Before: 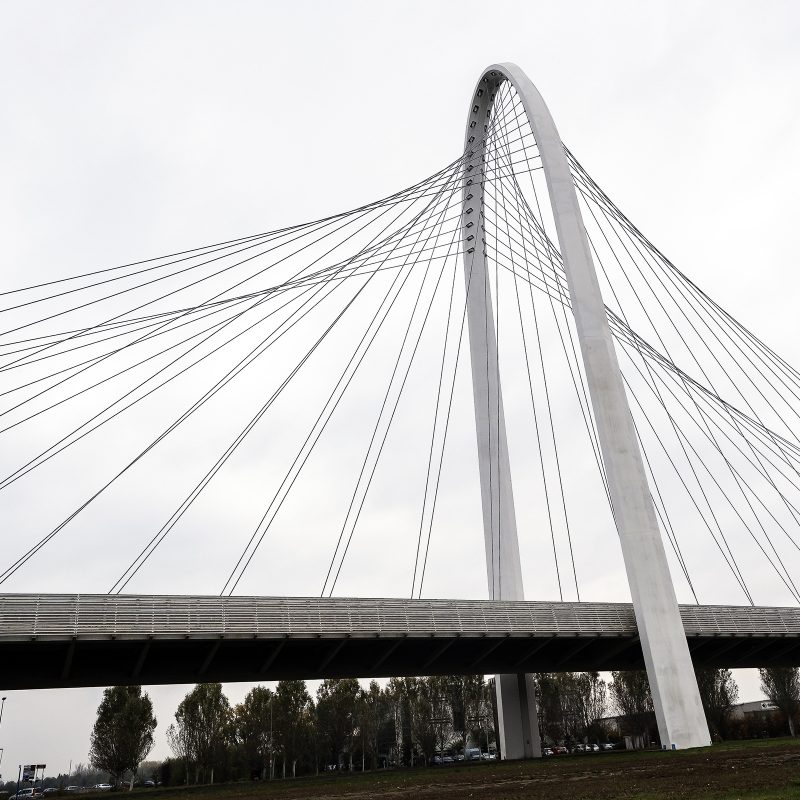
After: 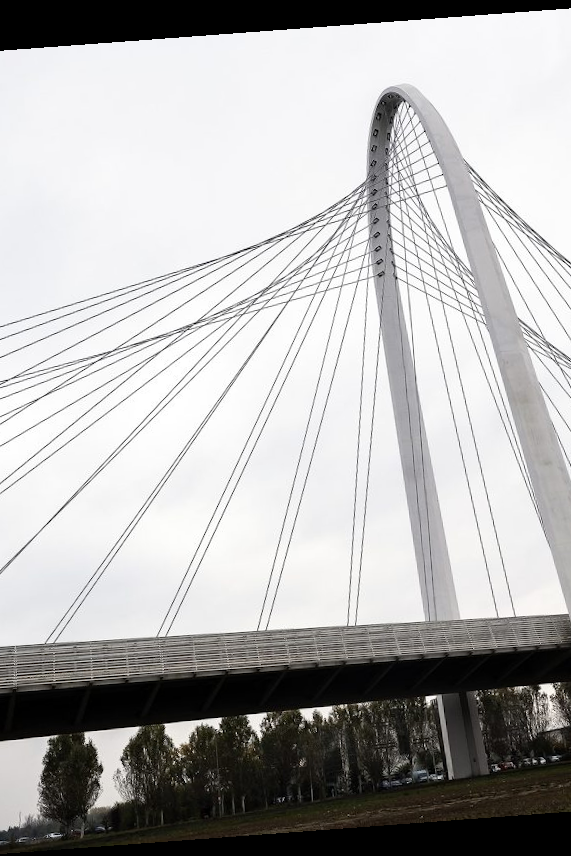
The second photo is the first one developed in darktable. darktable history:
rotate and perspective: rotation -4.25°, automatic cropping off
crop and rotate: left 12.648%, right 20.685%
